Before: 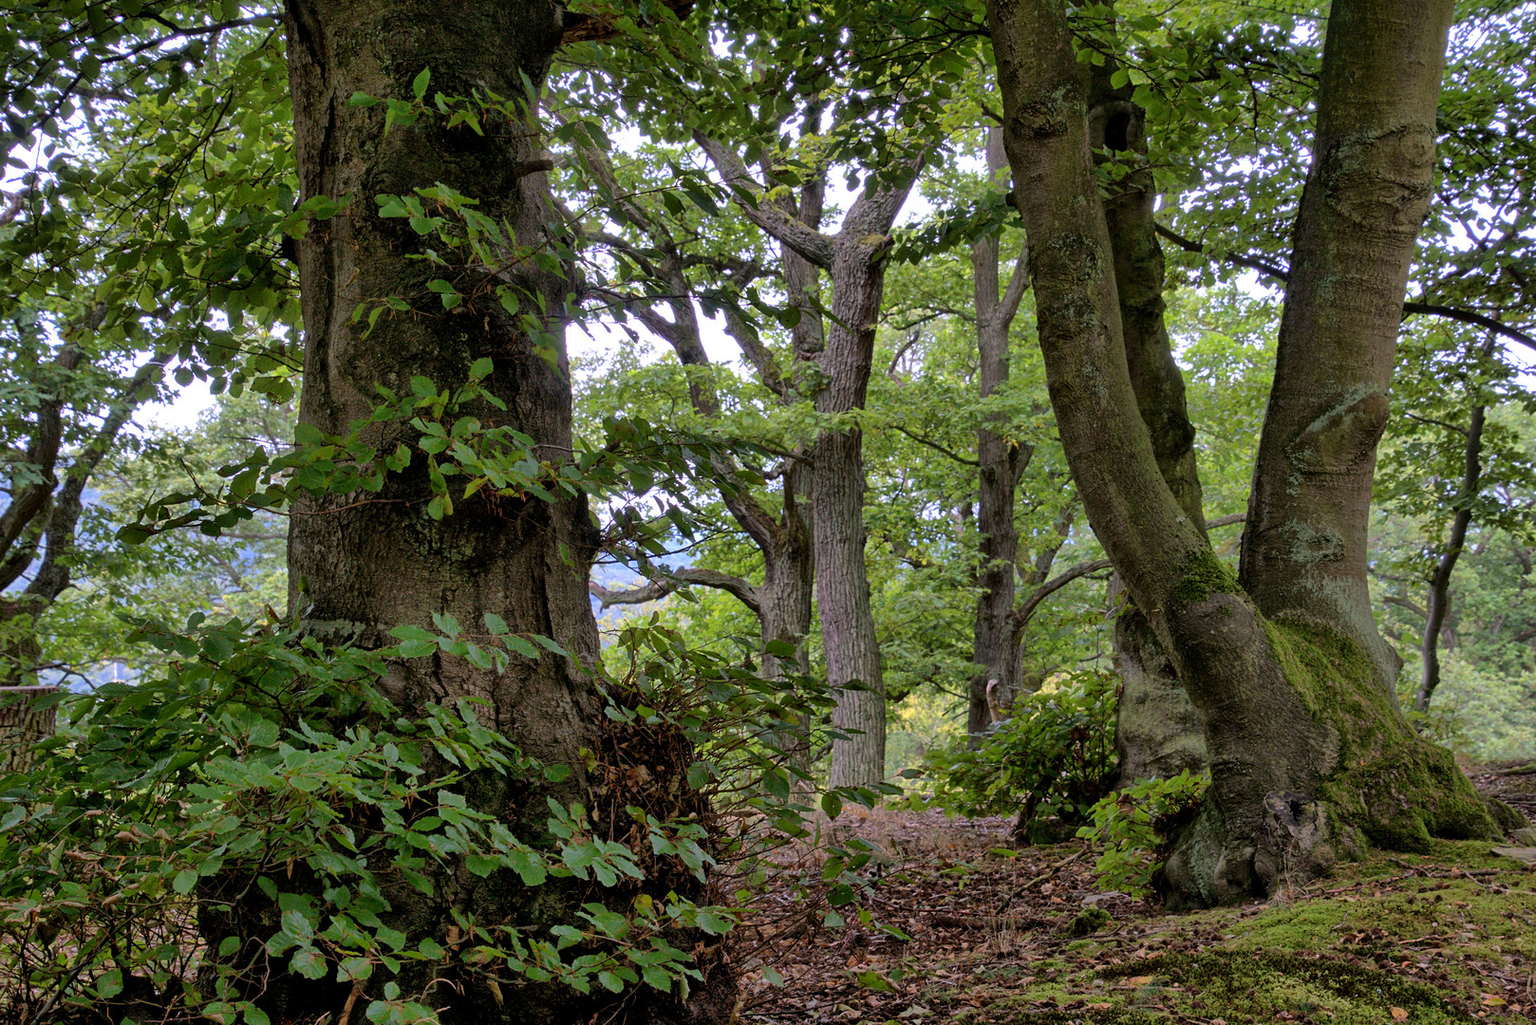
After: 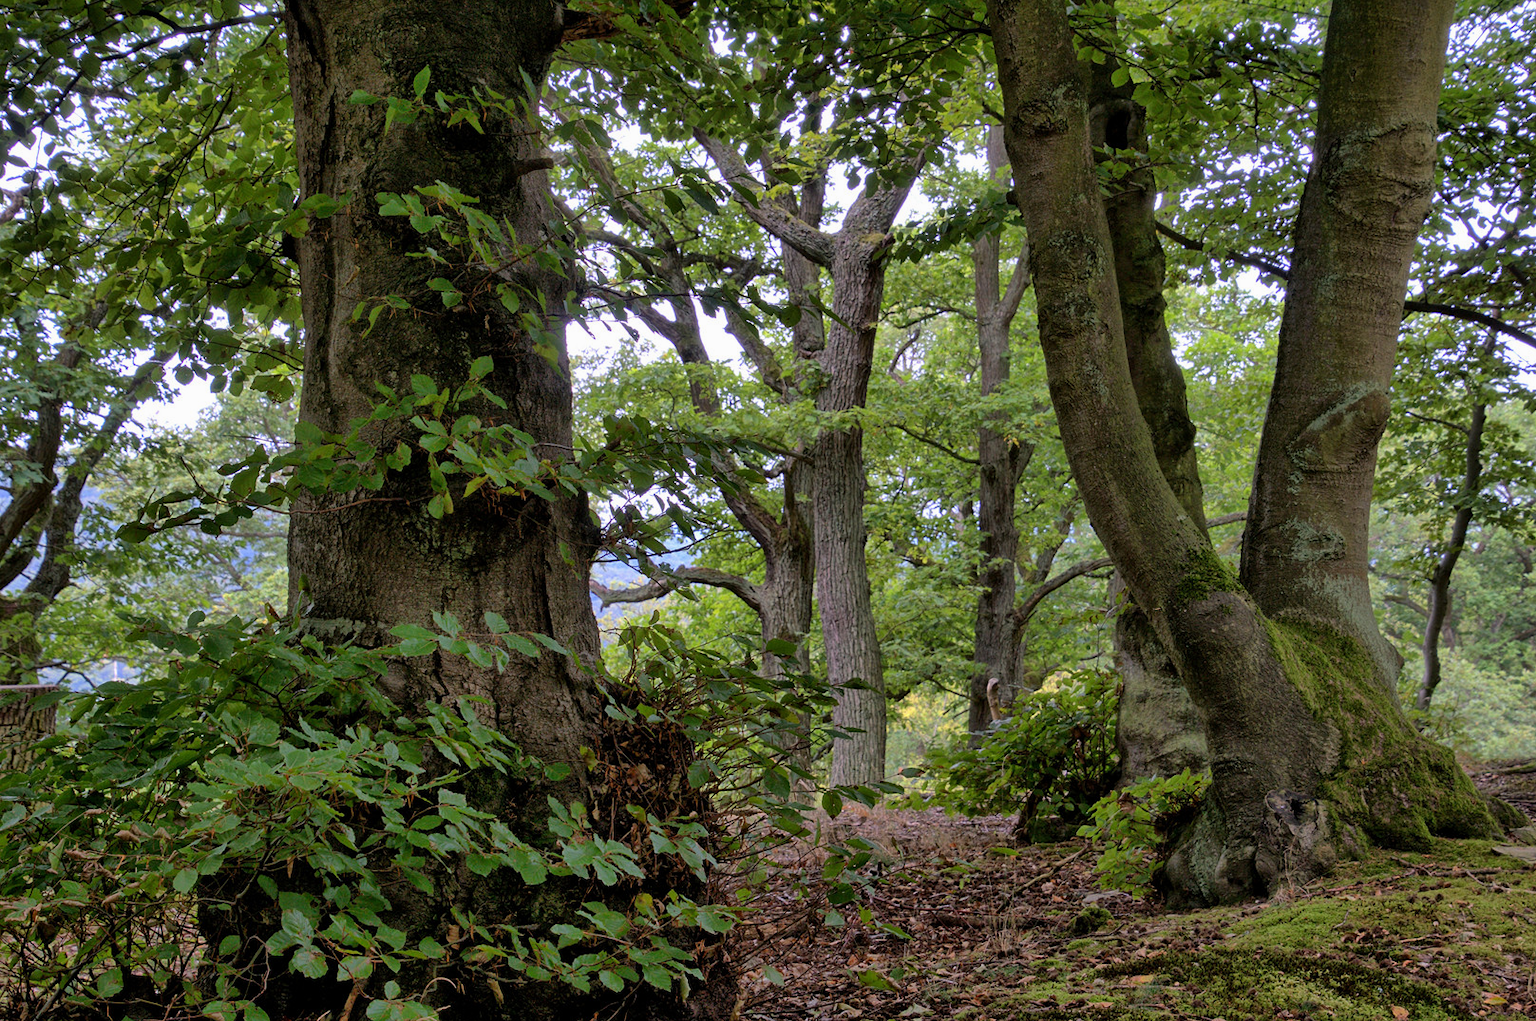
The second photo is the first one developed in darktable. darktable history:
crop: top 0.243%, bottom 0.181%
exposure: exposure -0.04 EV, compensate highlight preservation false
